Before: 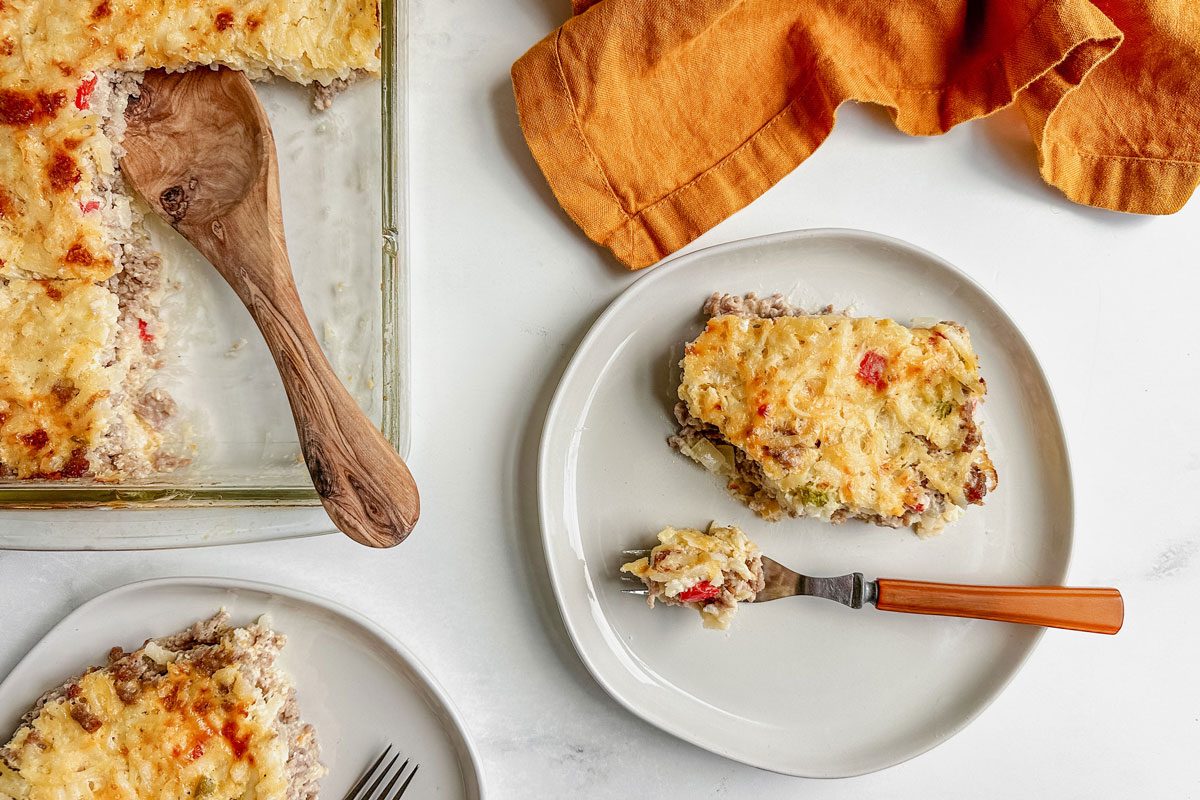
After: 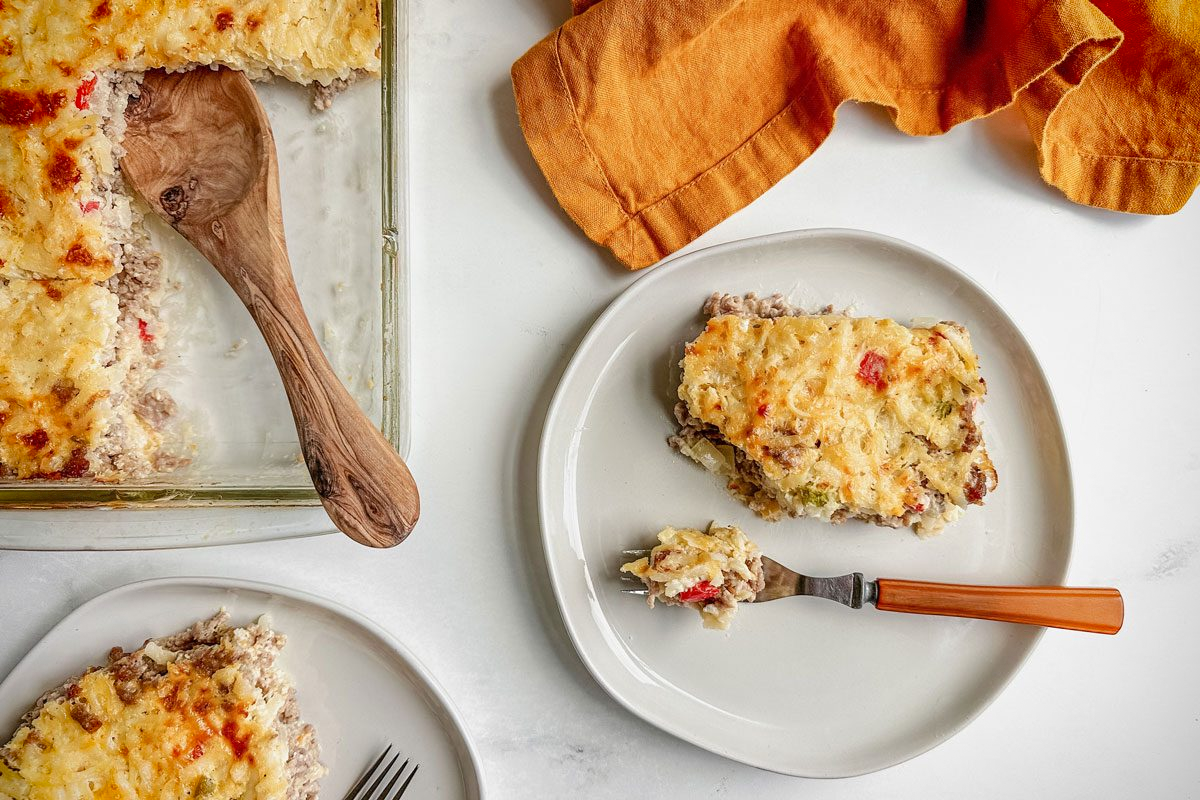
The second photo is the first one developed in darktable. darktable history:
vignetting: fall-off radius 61.15%, saturation 0.371, dithering 8-bit output
